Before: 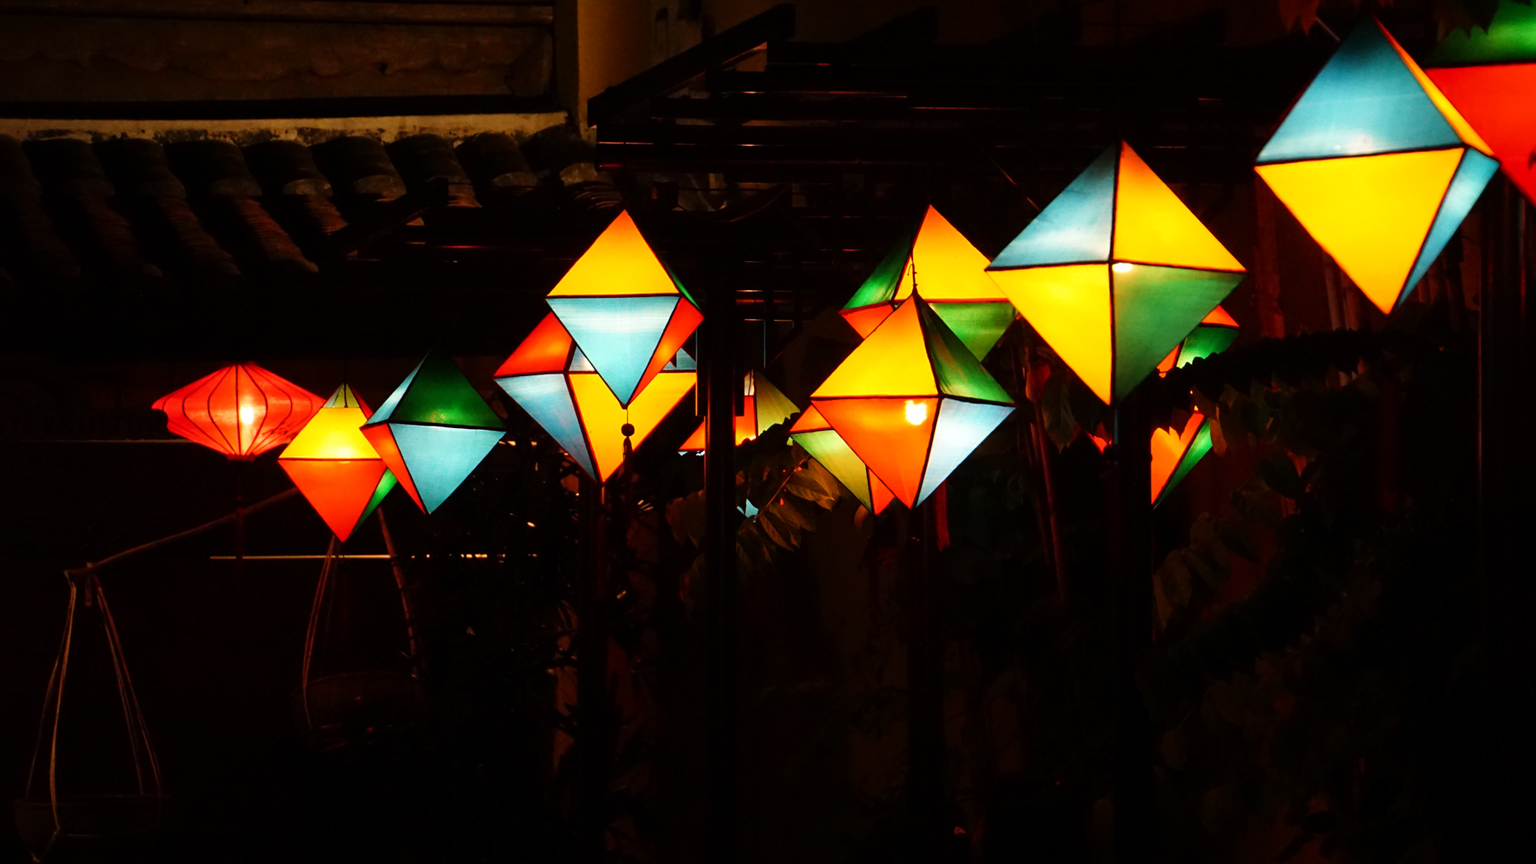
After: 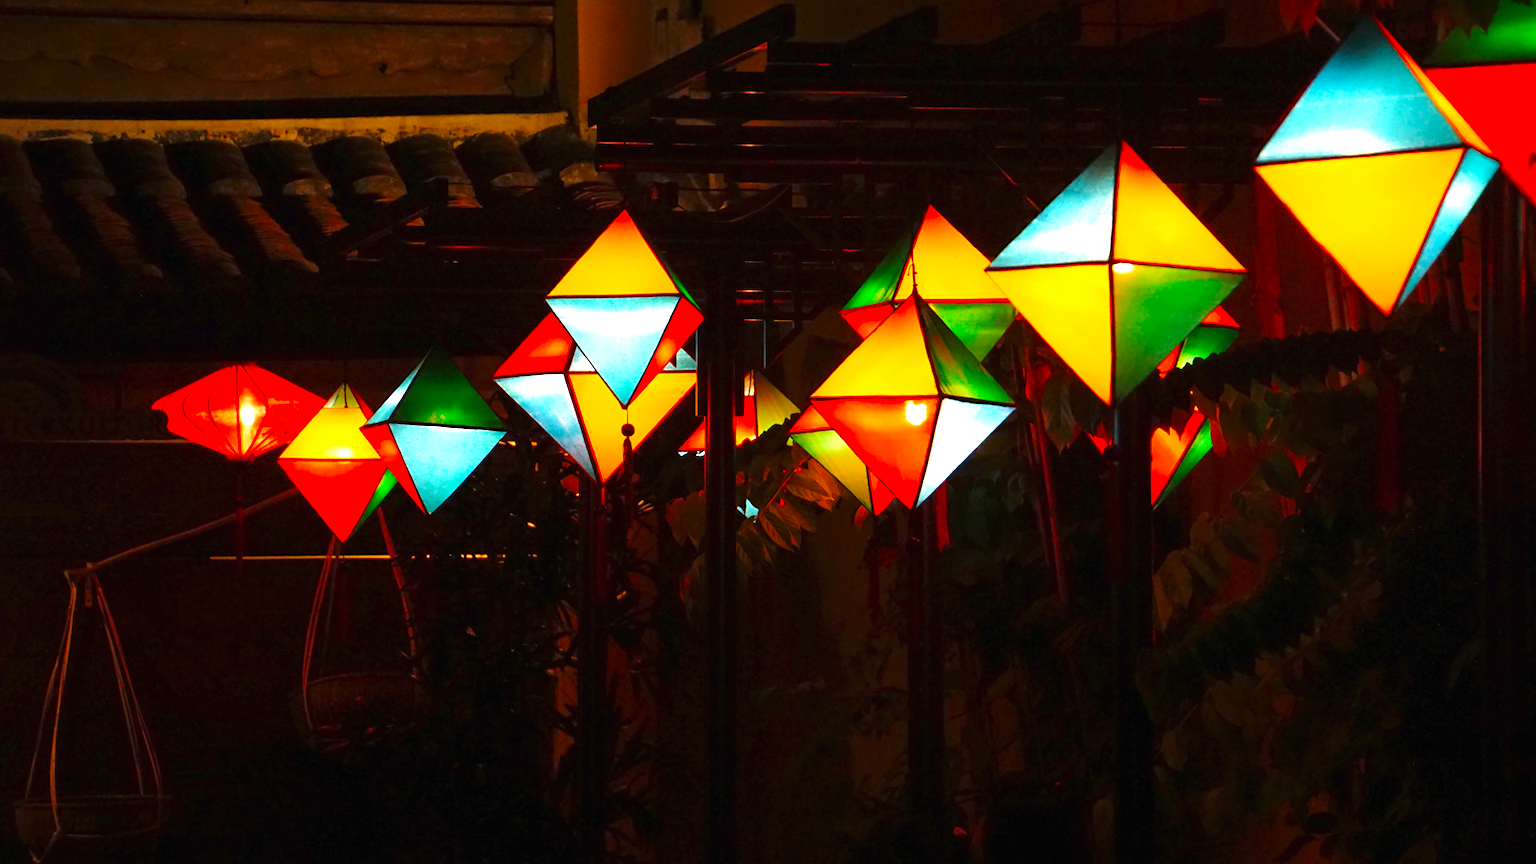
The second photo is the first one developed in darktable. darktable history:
color zones: curves: ch0 [(0, 0.425) (0.143, 0.422) (0.286, 0.42) (0.429, 0.419) (0.571, 0.419) (0.714, 0.42) (0.857, 0.422) (1, 0.425)], mix 101.56%
exposure: black level correction 0, exposure 1.751 EV, compensate highlight preservation false
